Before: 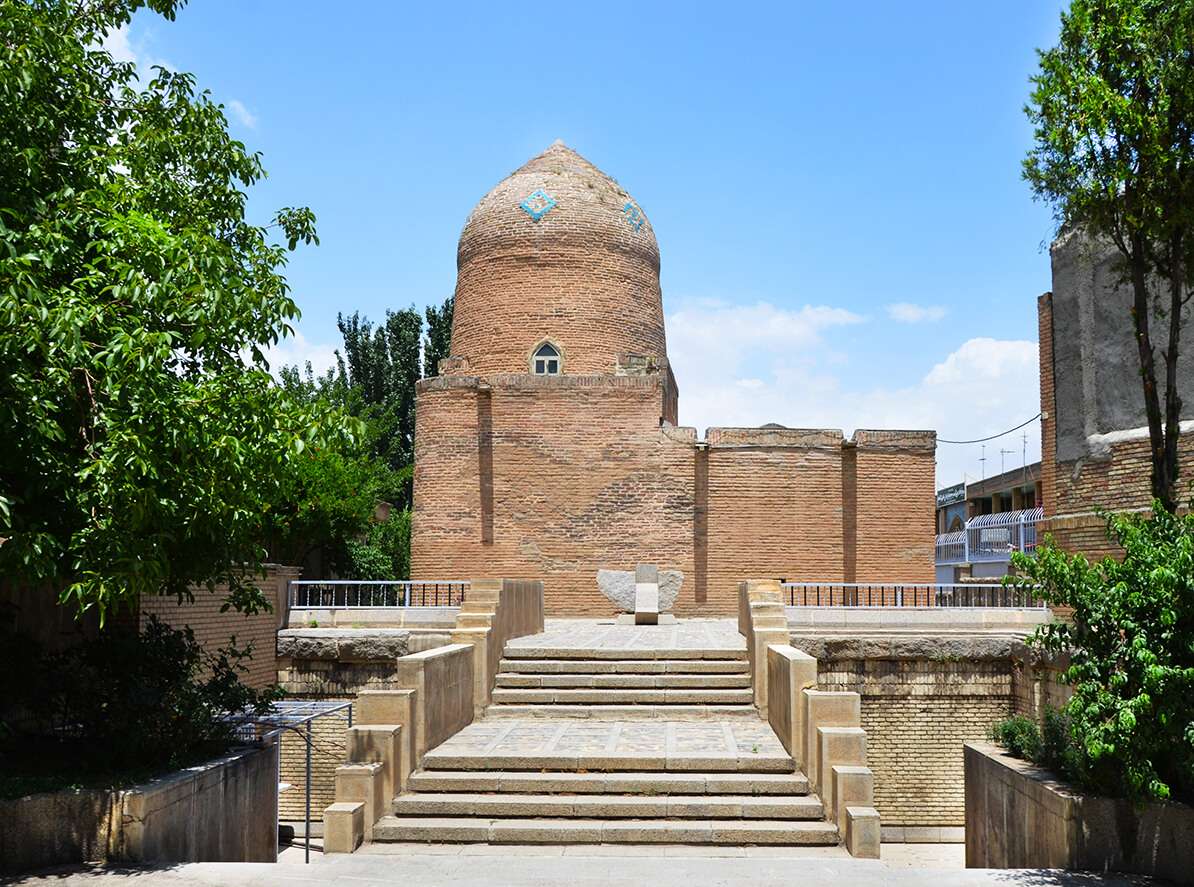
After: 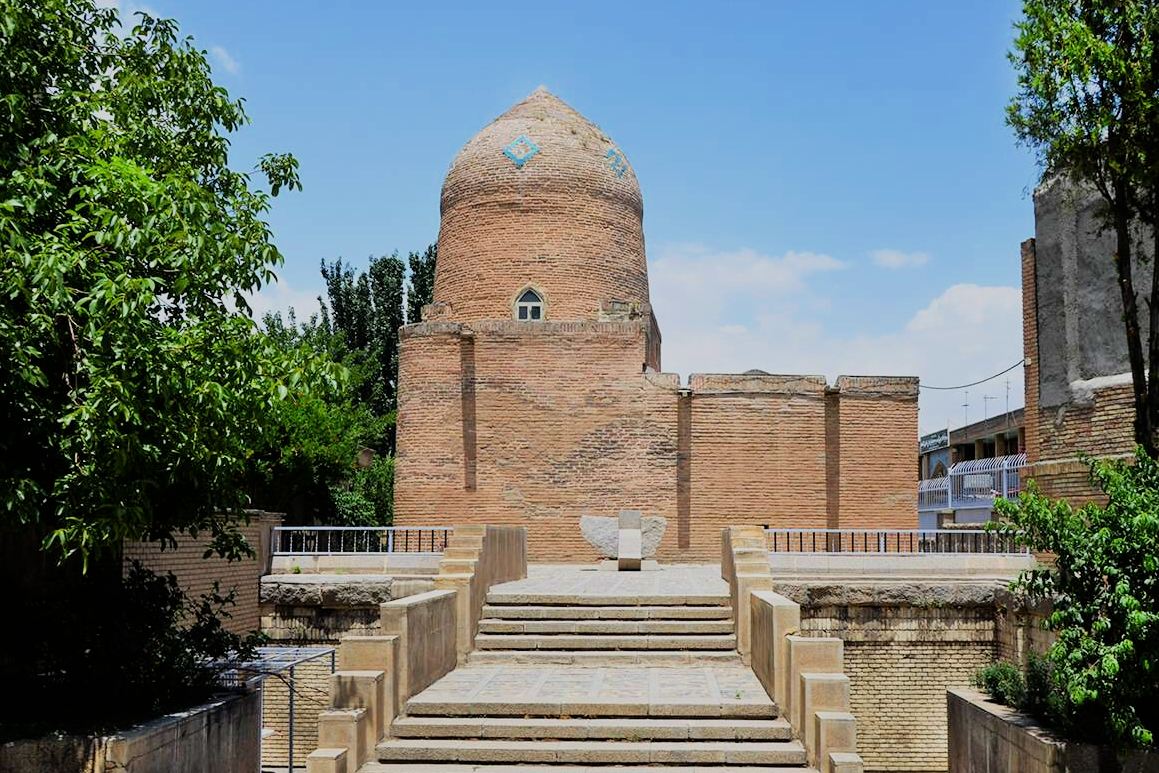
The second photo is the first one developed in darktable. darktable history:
filmic rgb: black relative exposure -7.65 EV, white relative exposure 4.56 EV, hardness 3.61, color science v6 (2022)
exposure: exposure 0.014 EV, compensate highlight preservation false
crop: left 1.507%, top 6.147%, right 1.379%, bottom 6.637%
